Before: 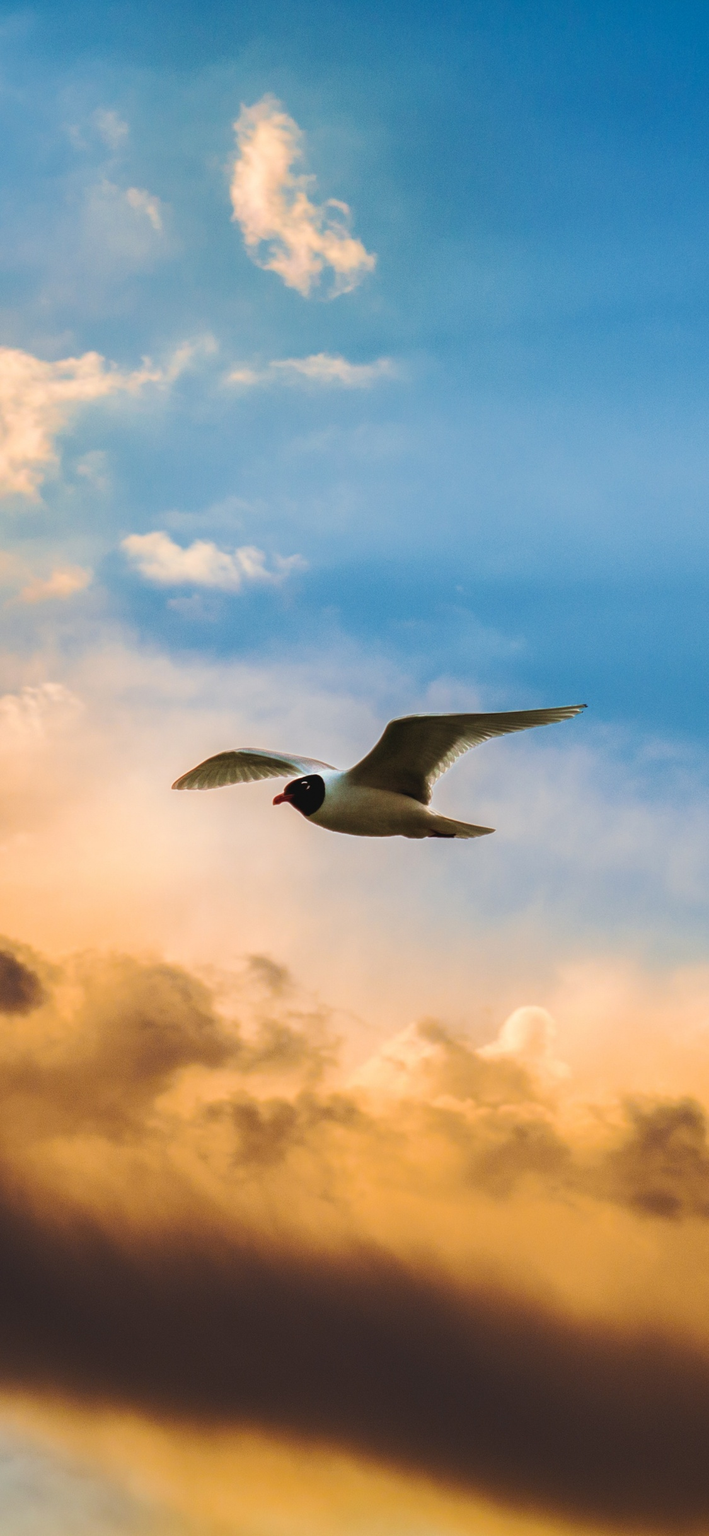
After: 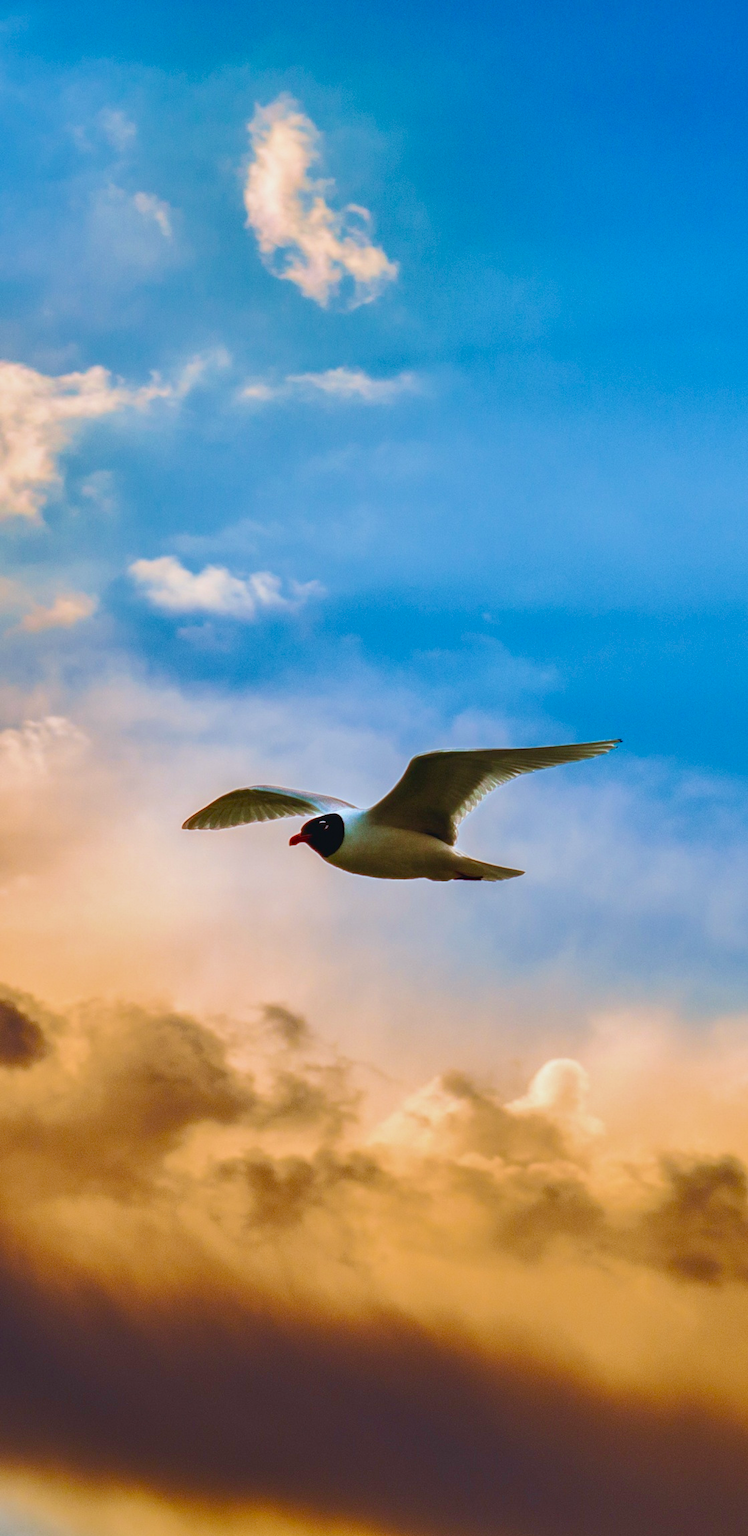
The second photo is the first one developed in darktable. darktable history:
color balance rgb: perceptual saturation grading › global saturation 20%, perceptual saturation grading › highlights -25.327%, perceptual saturation grading › shadows 49.258%
crop: top 0.443%, right 0.264%, bottom 5.066%
shadows and highlights: low approximation 0.01, soften with gaussian
color calibration: x 0.37, y 0.382, temperature 4319.51 K
velvia: on, module defaults
